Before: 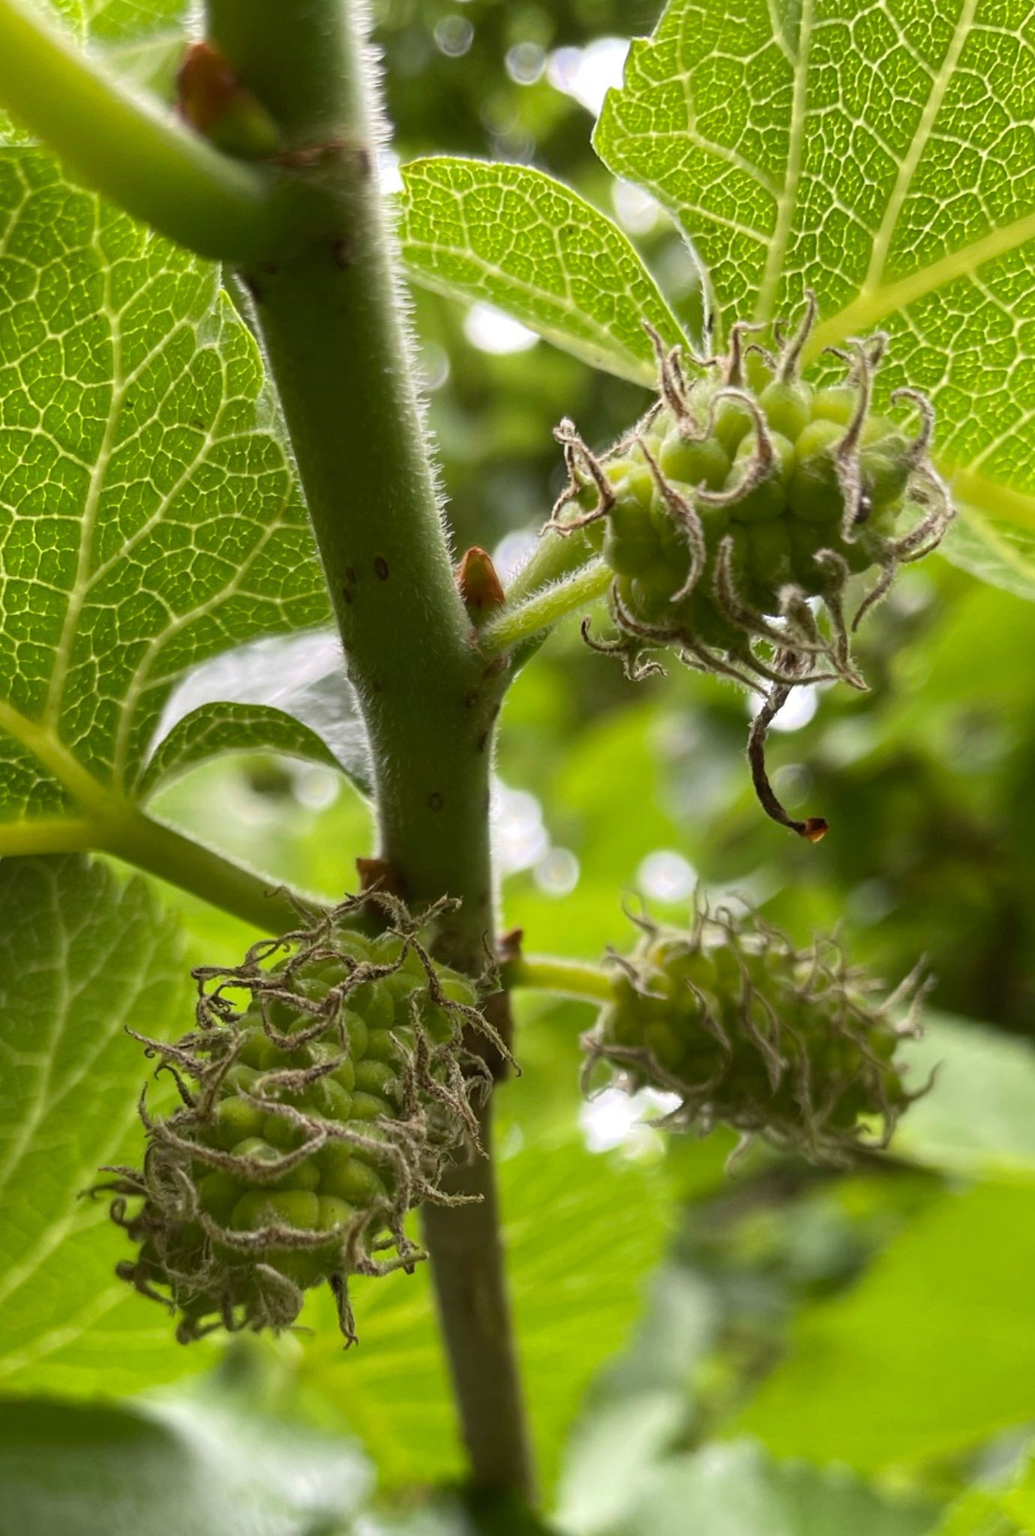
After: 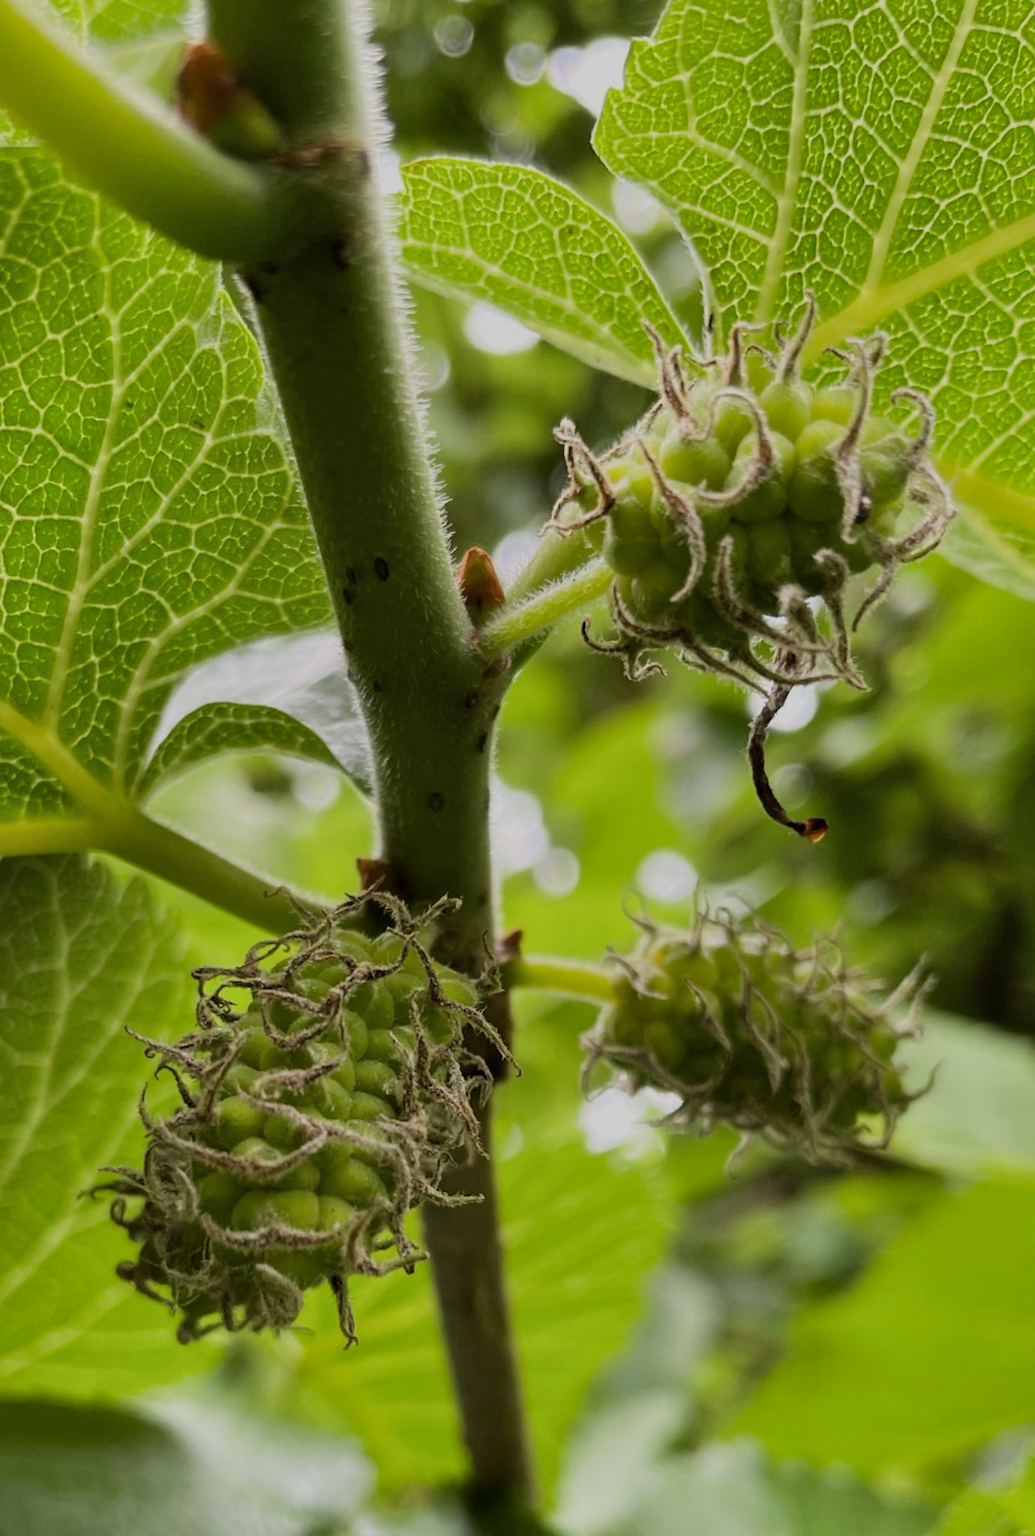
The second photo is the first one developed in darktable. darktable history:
shadows and highlights: low approximation 0.01, soften with gaussian
filmic rgb: black relative exposure -7.15 EV, white relative exposure 5.36 EV, hardness 3.02
